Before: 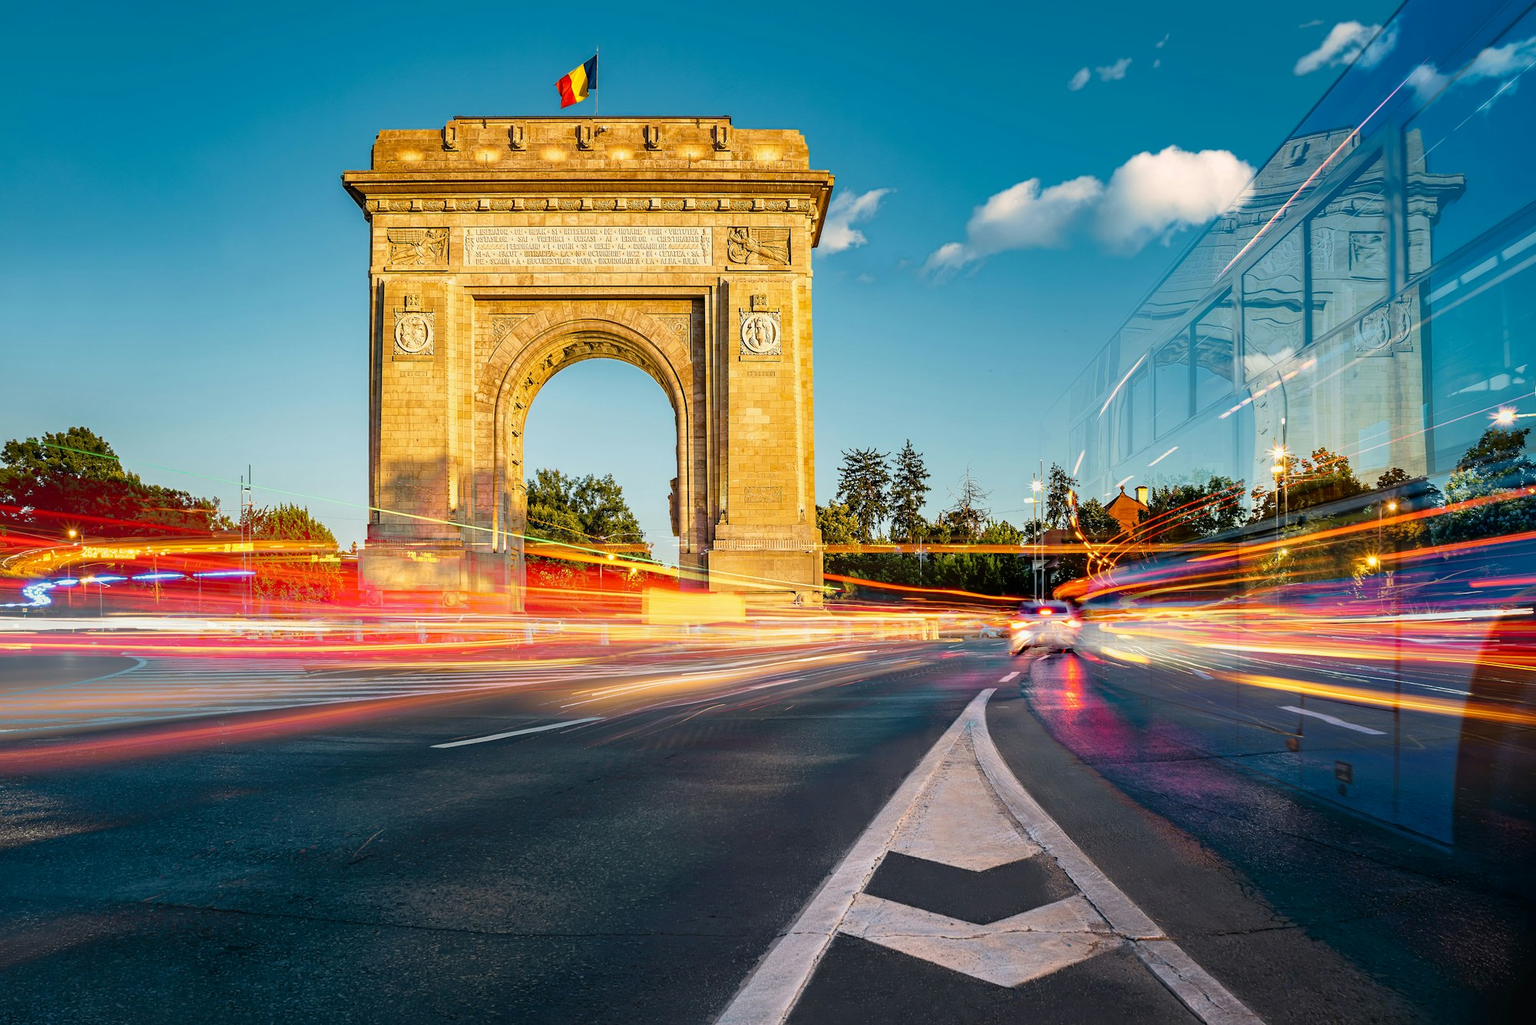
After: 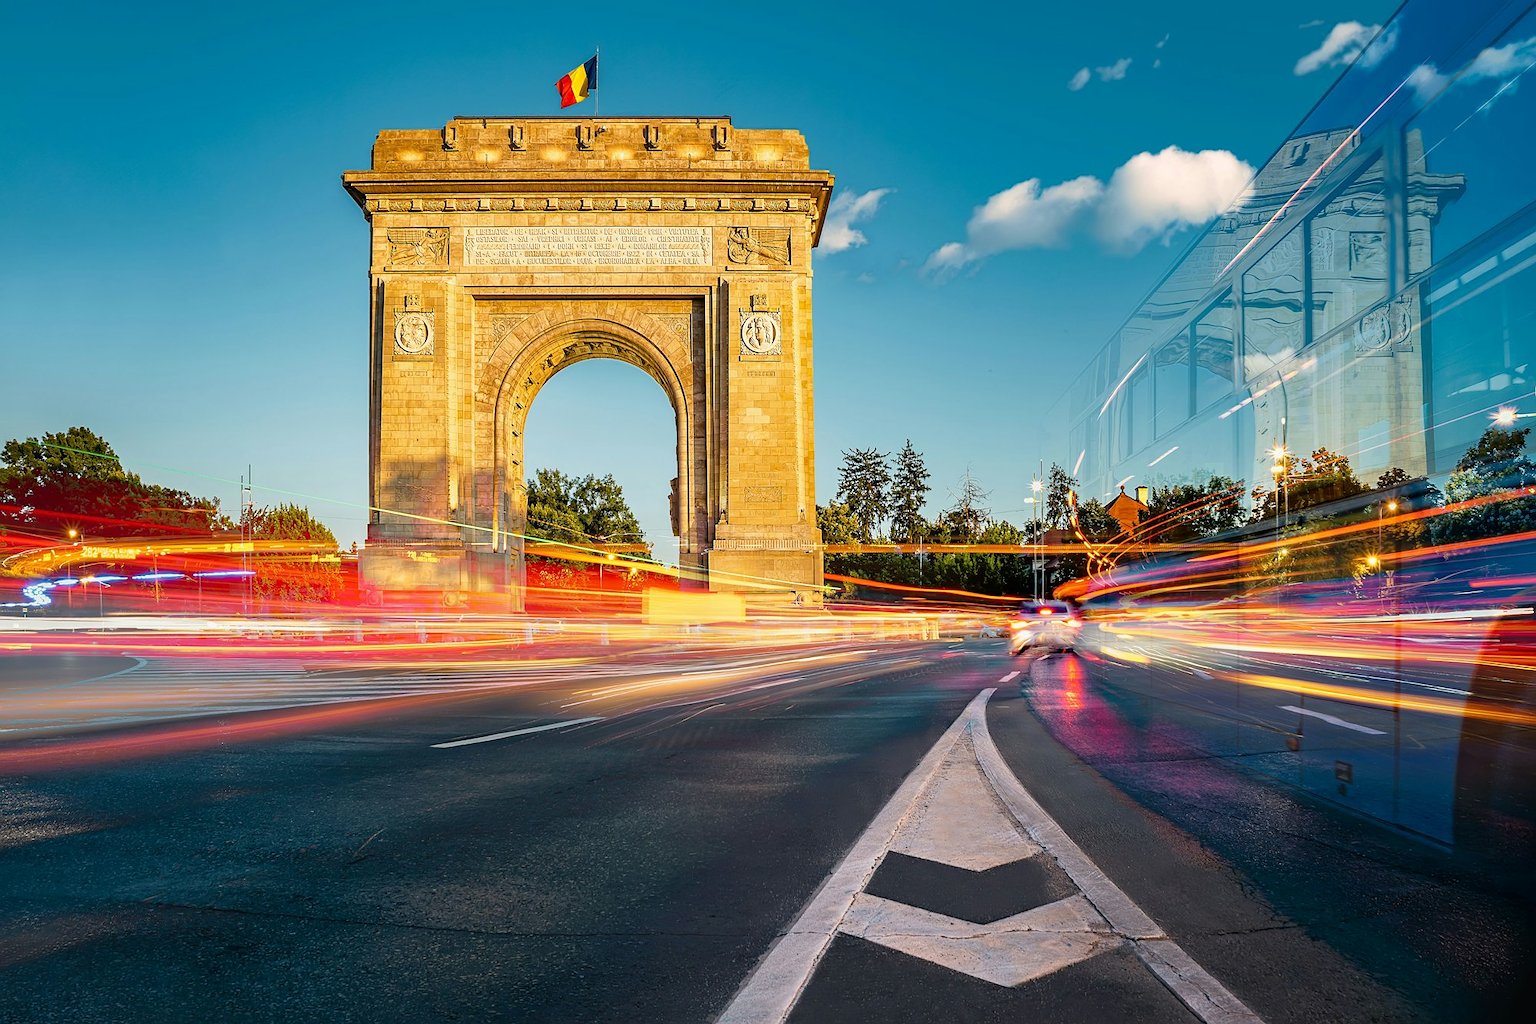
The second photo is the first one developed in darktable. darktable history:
sharpen: radius 1.024
